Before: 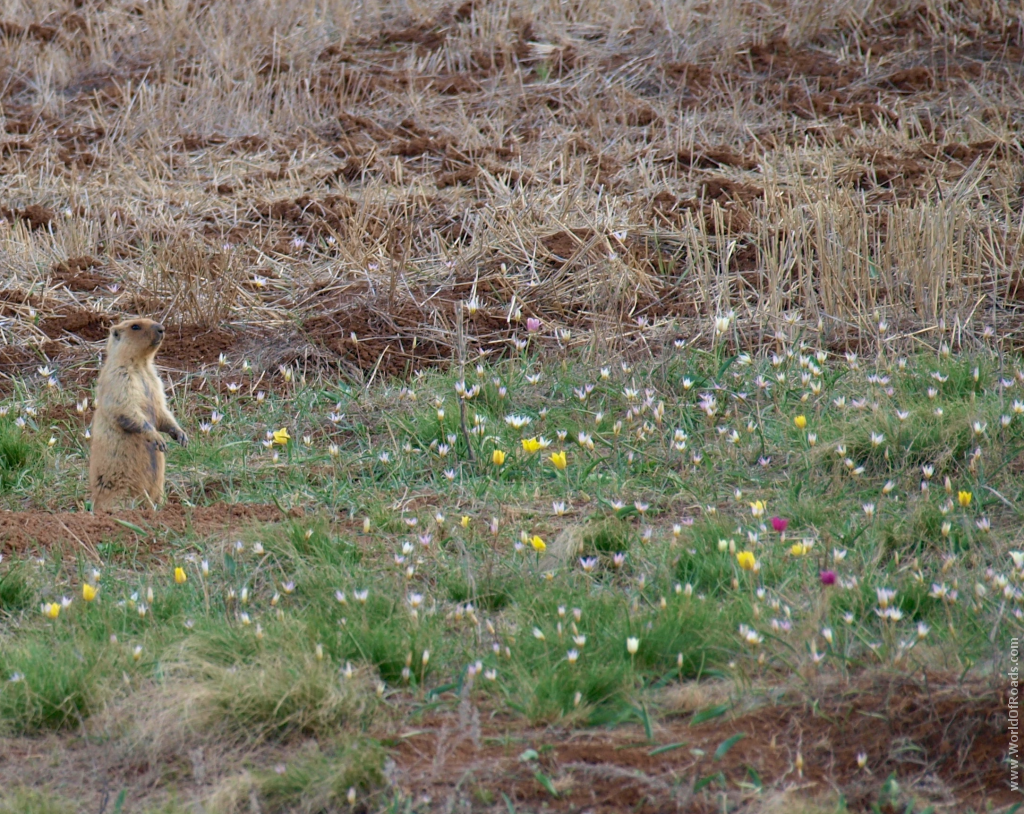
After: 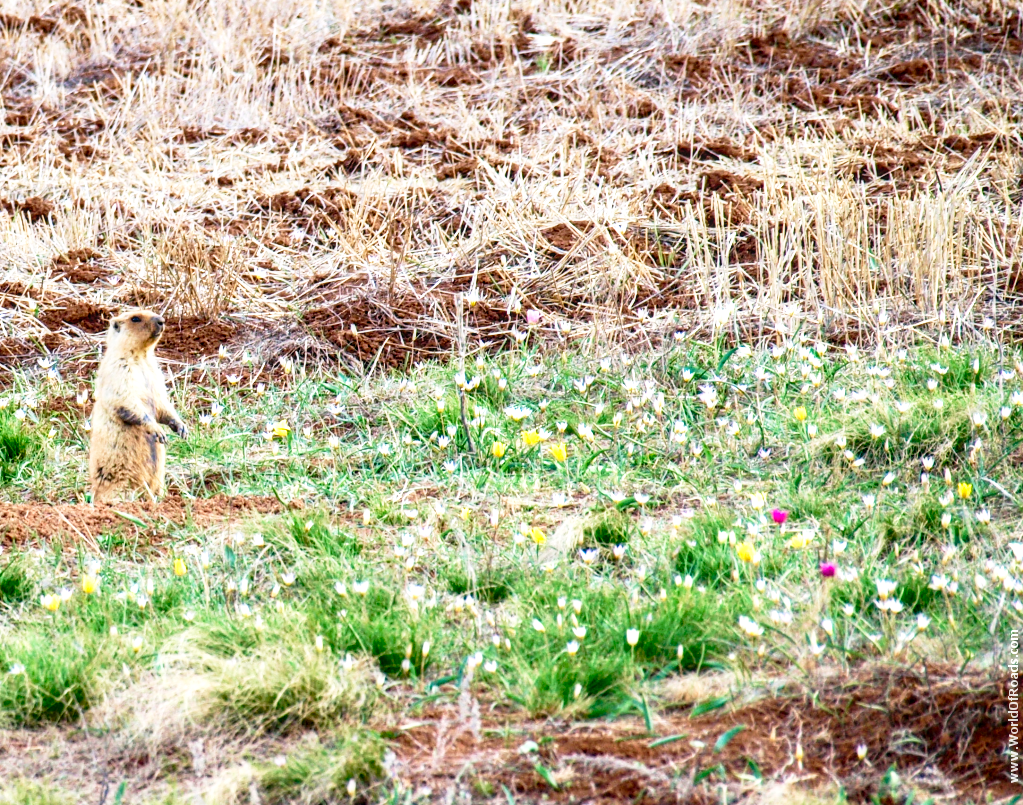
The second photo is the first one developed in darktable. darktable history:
local contrast: on, module defaults
color correction: saturation 1.32
crop: top 1.049%, right 0.001%
base curve: curves: ch0 [(0, 0) (0.012, 0.01) (0.073, 0.168) (0.31, 0.711) (0.645, 0.957) (1, 1)], preserve colors none
tone equalizer: -8 EV -0.75 EV, -7 EV -0.7 EV, -6 EV -0.6 EV, -5 EV -0.4 EV, -3 EV 0.4 EV, -2 EV 0.6 EV, -1 EV 0.7 EV, +0 EV 0.75 EV, edges refinement/feathering 500, mask exposure compensation -1.57 EV, preserve details no
